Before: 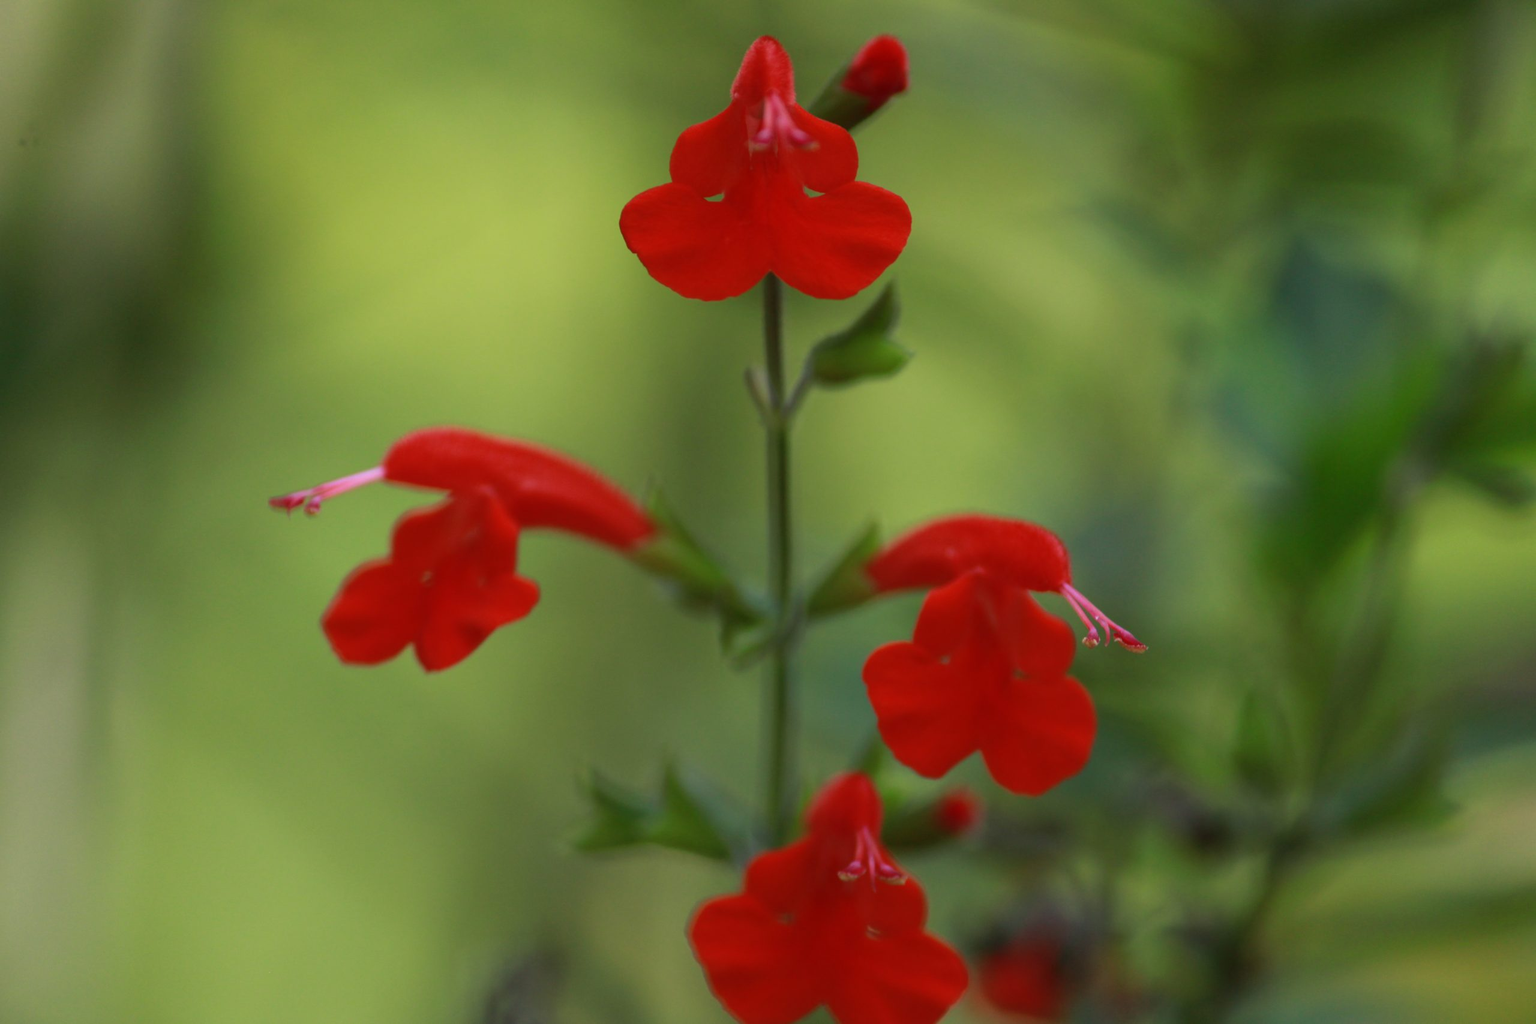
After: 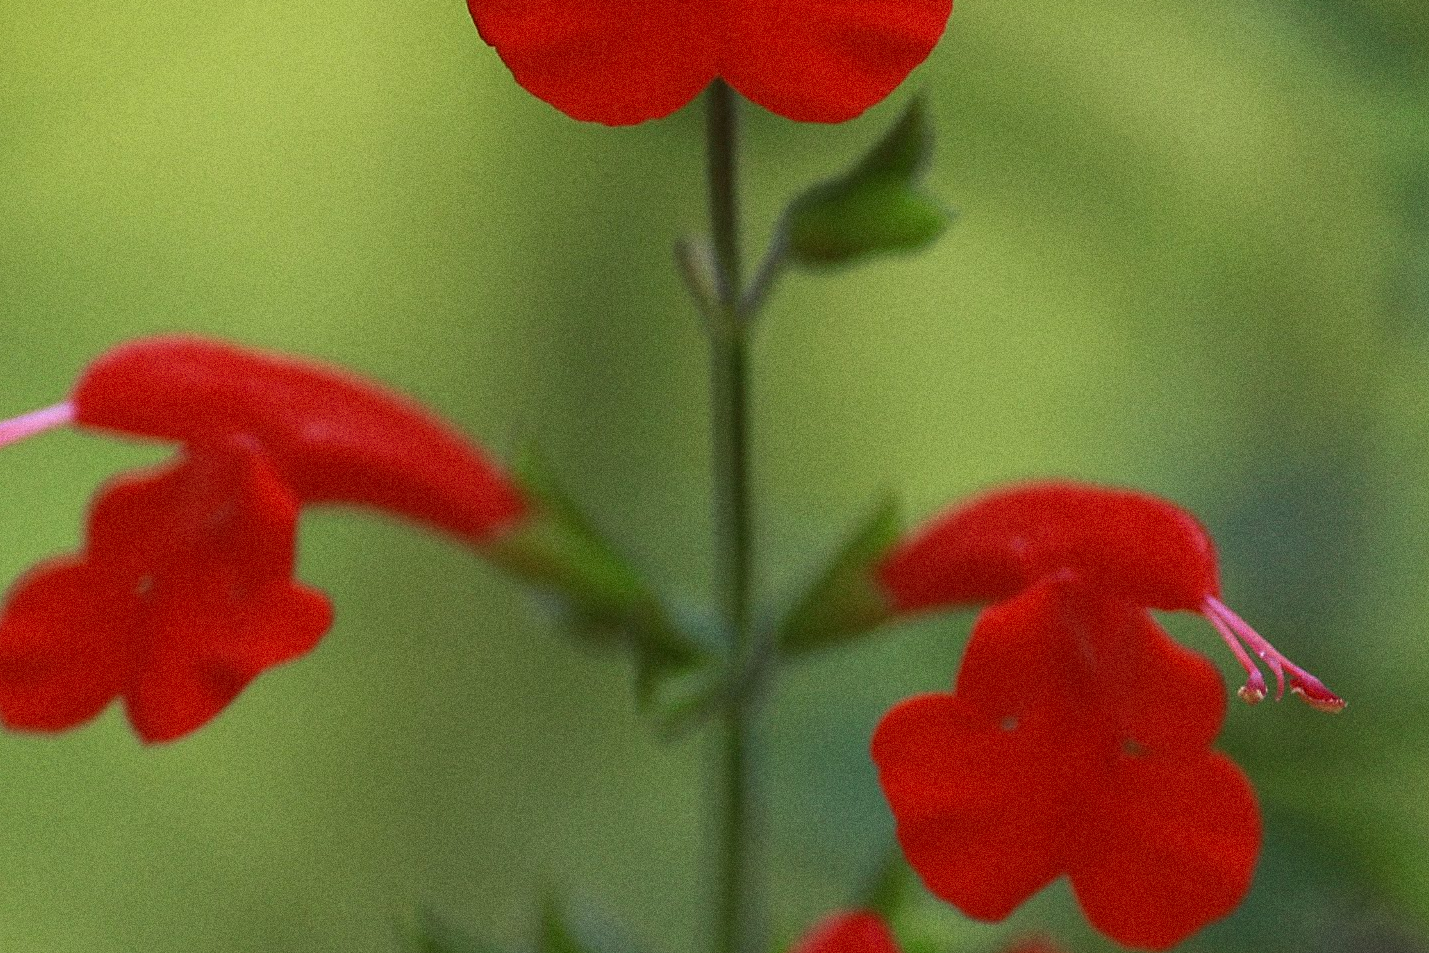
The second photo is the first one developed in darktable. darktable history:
white balance: emerald 1
grain: coarseness 0.09 ISO, strength 40%
sharpen: radius 1.4, amount 1.25, threshold 0.7
crop and rotate: left 22.13%, top 22.054%, right 22.026%, bottom 22.102%
